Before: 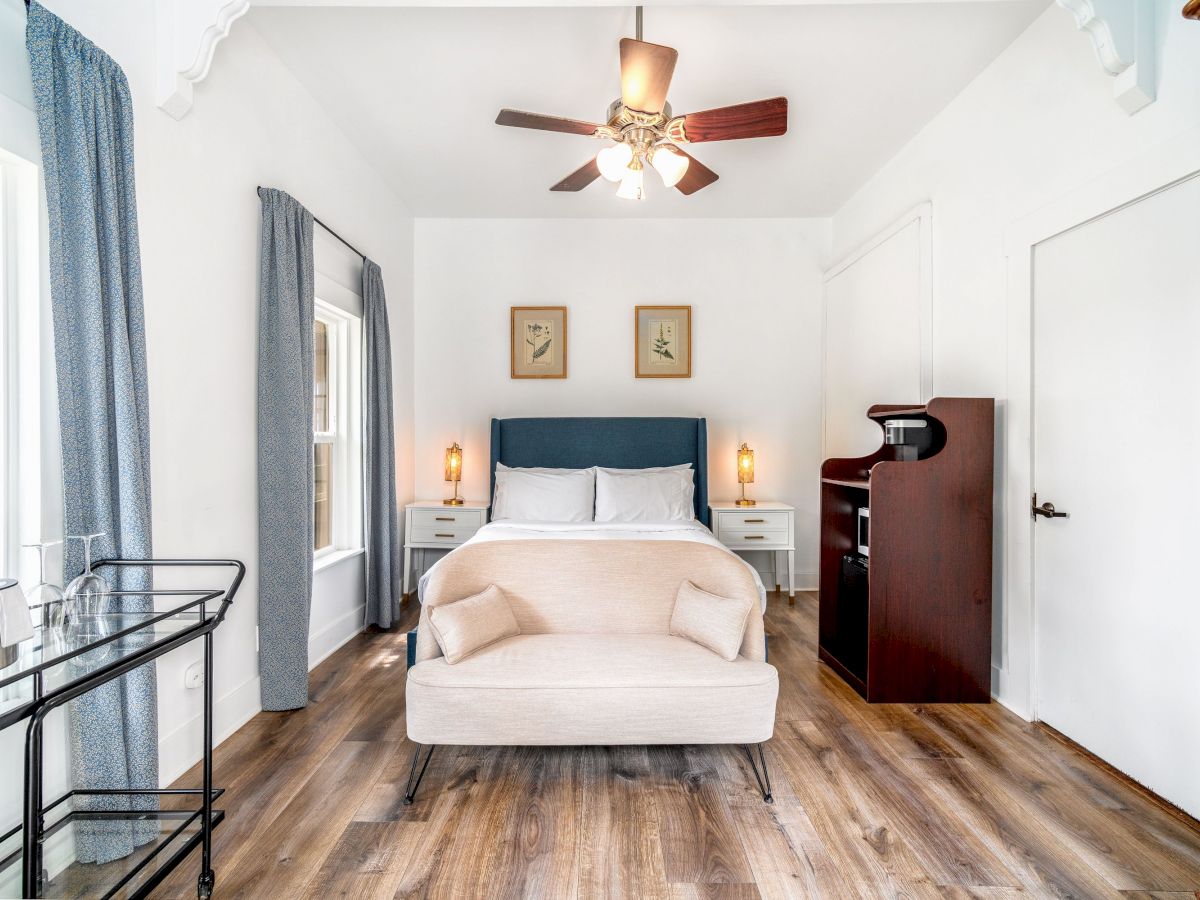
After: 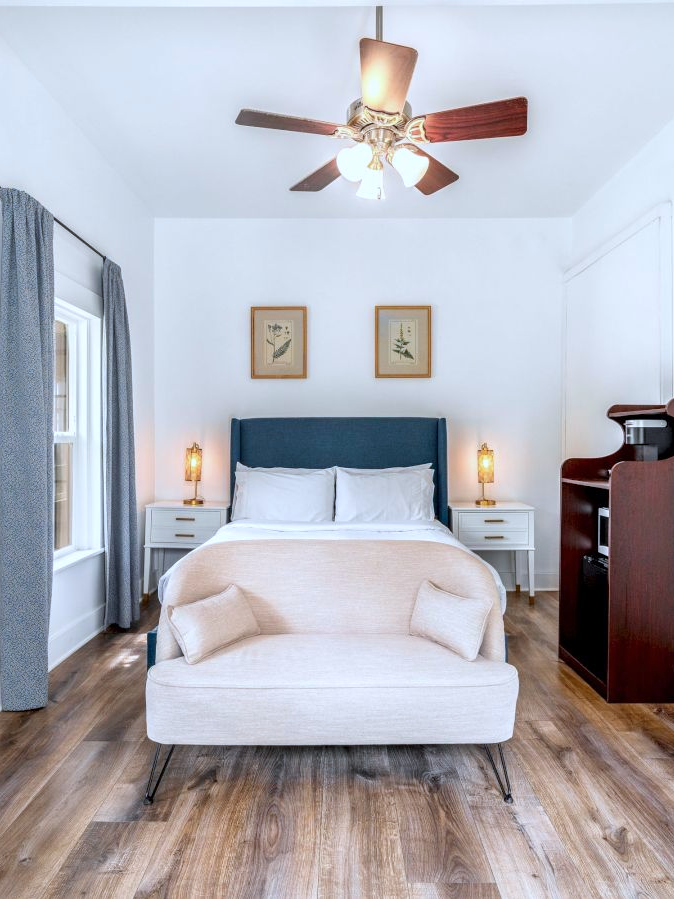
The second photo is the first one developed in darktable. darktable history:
color calibration: x 0.369, y 0.382, temperature 4318.49 K
crop: left 21.693%, right 22.063%, bottom 0.007%
